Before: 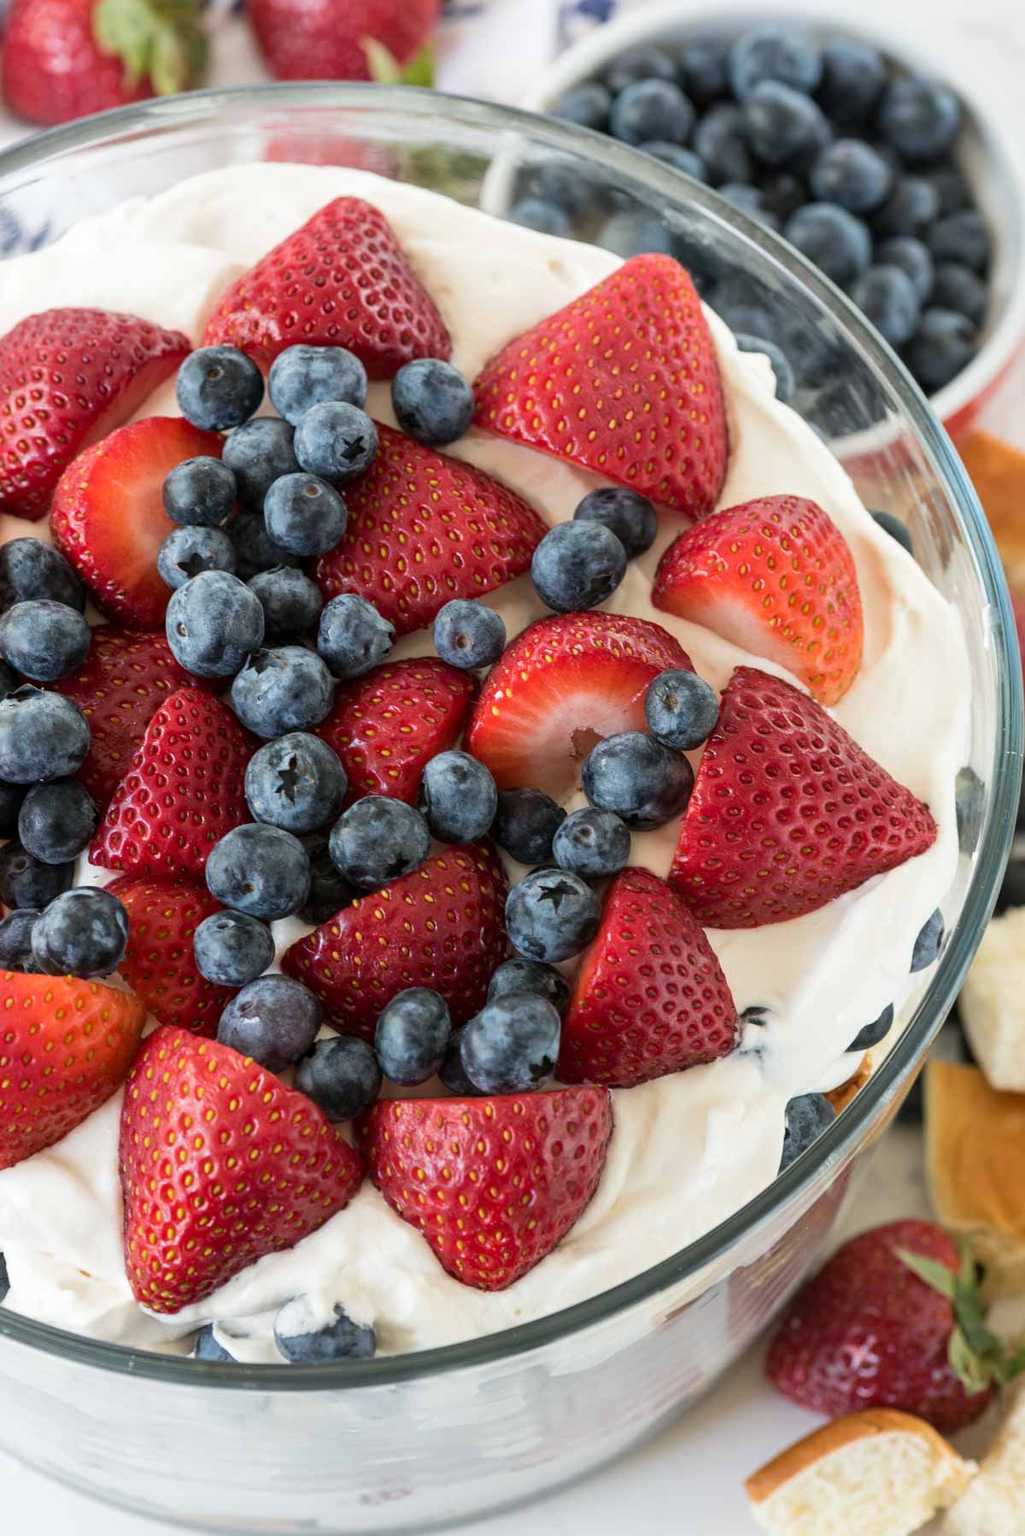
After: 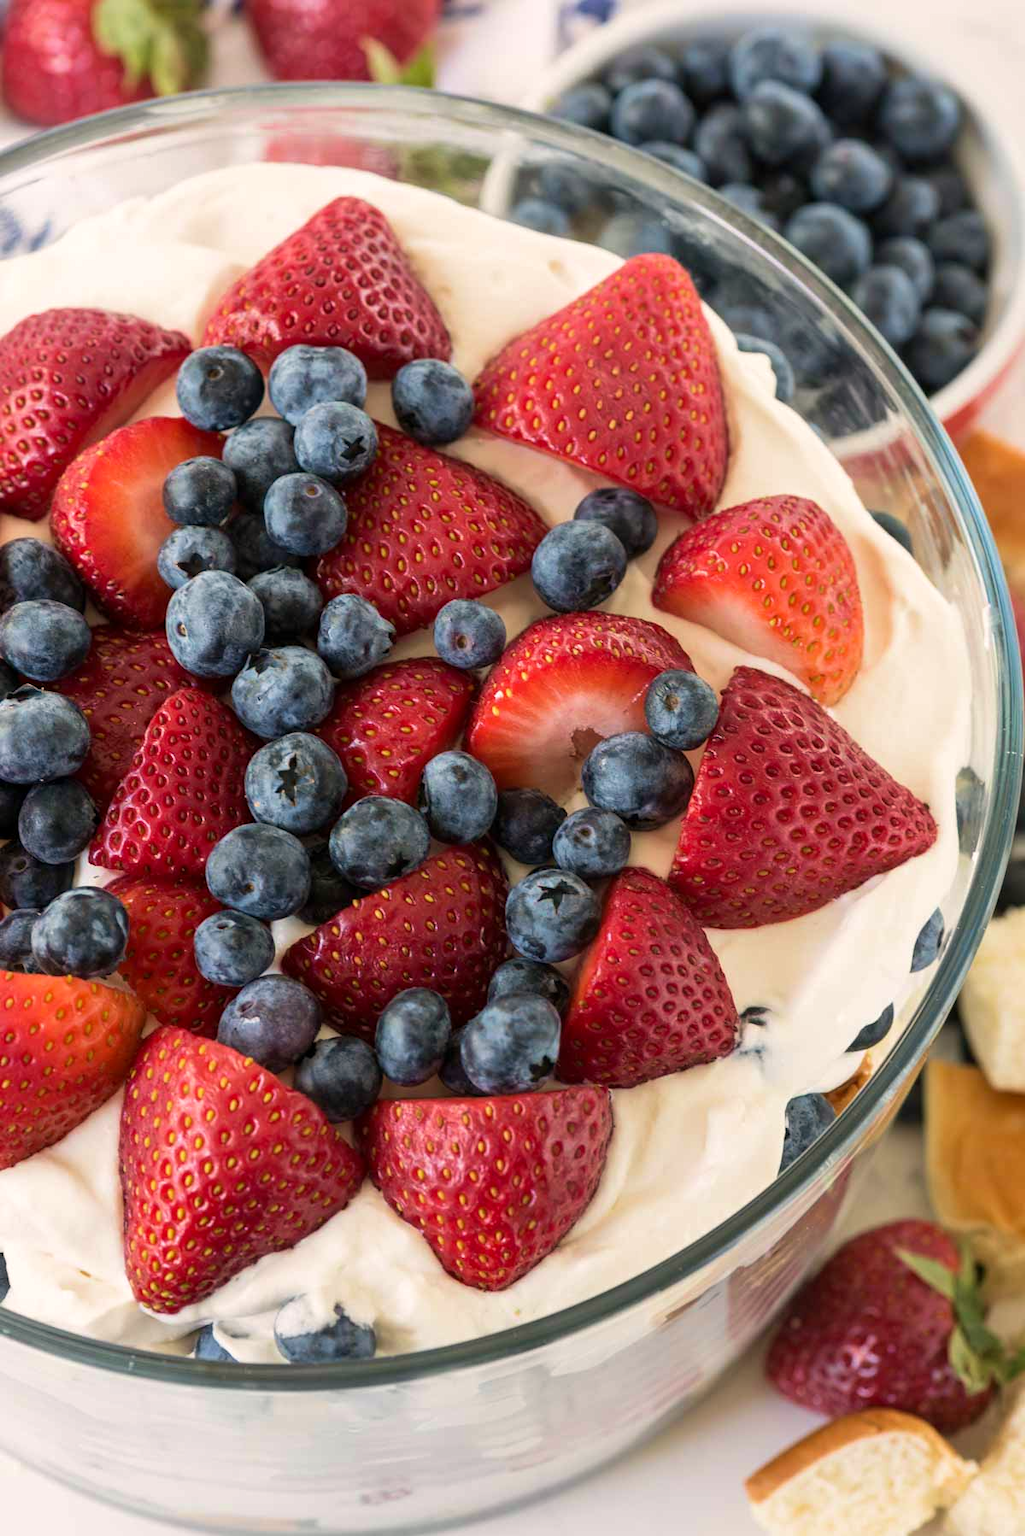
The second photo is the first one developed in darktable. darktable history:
color correction: highlights a* 3.55, highlights b* 5.07
velvia: on, module defaults
